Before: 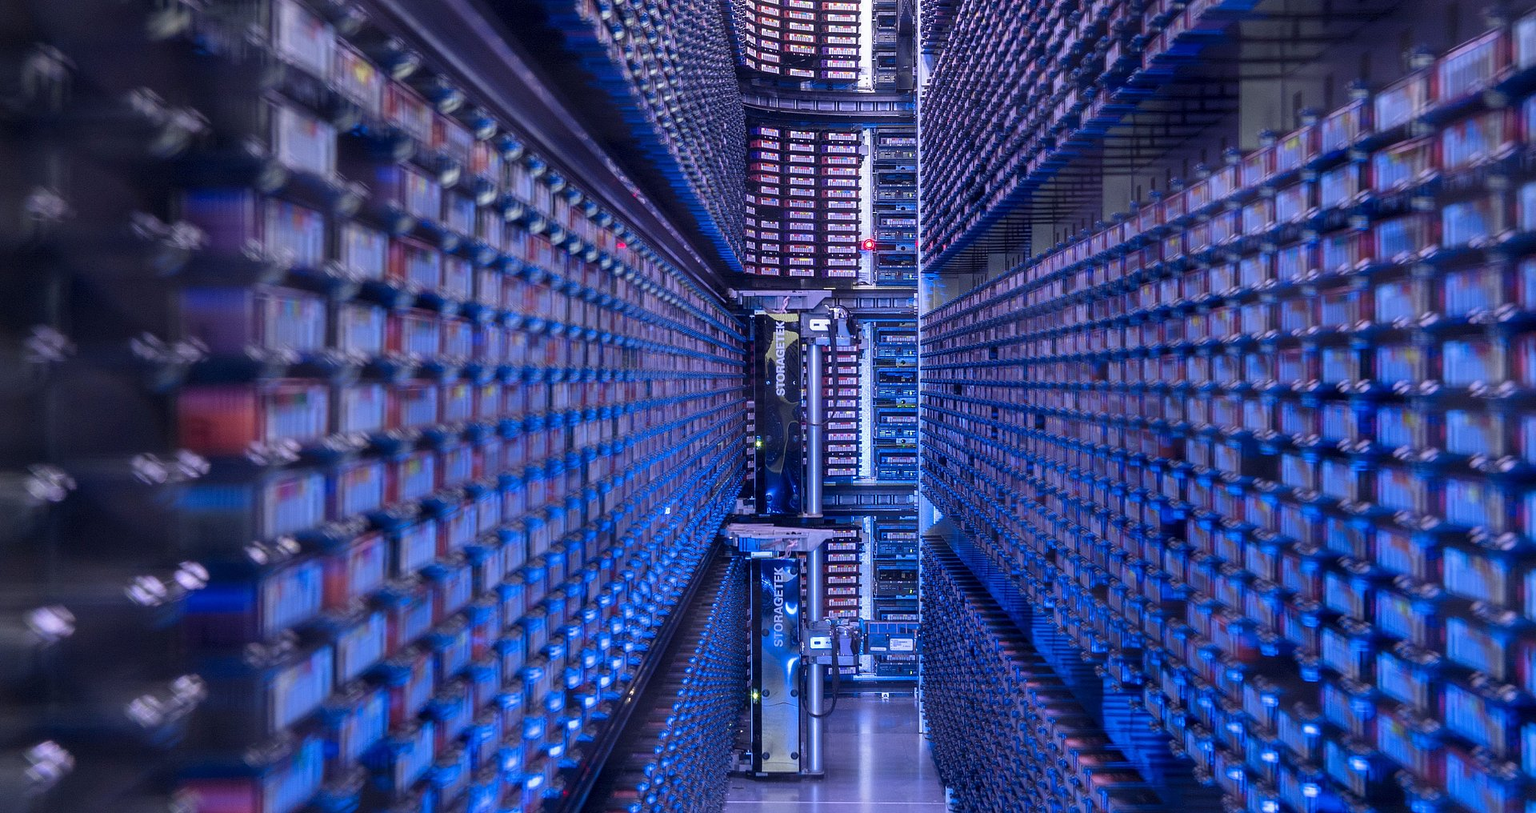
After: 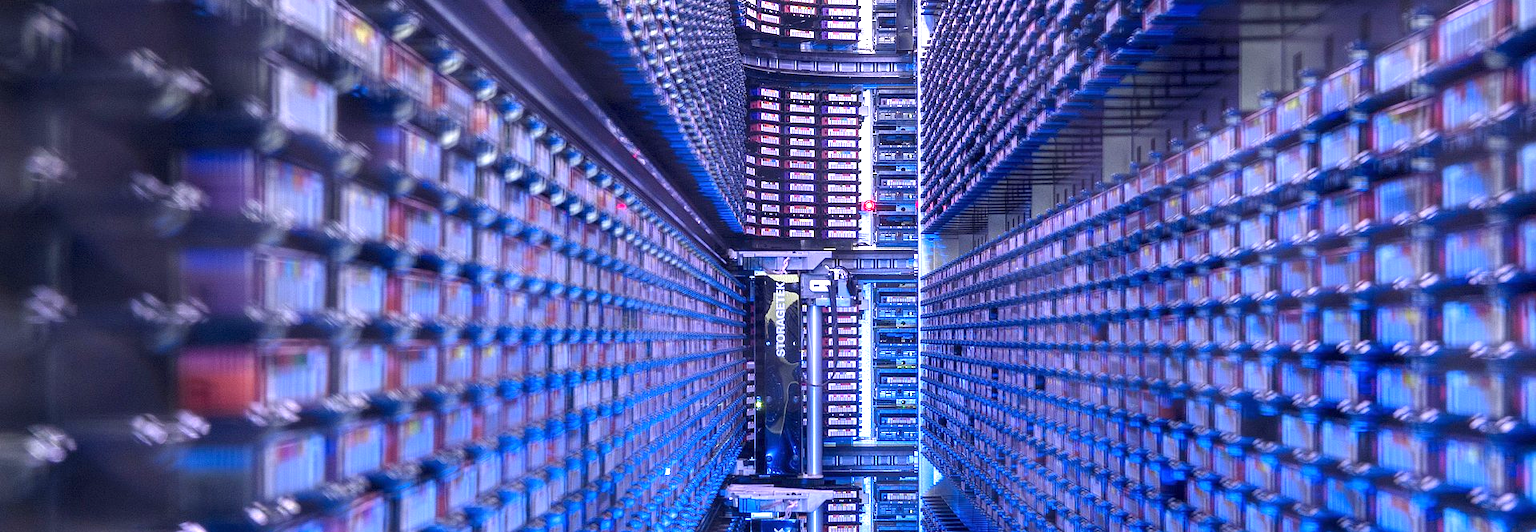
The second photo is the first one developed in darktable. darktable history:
crop and rotate: top 4.848%, bottom 29.503%
exposure: exposure 1 EV, compensate highlight preservation false
